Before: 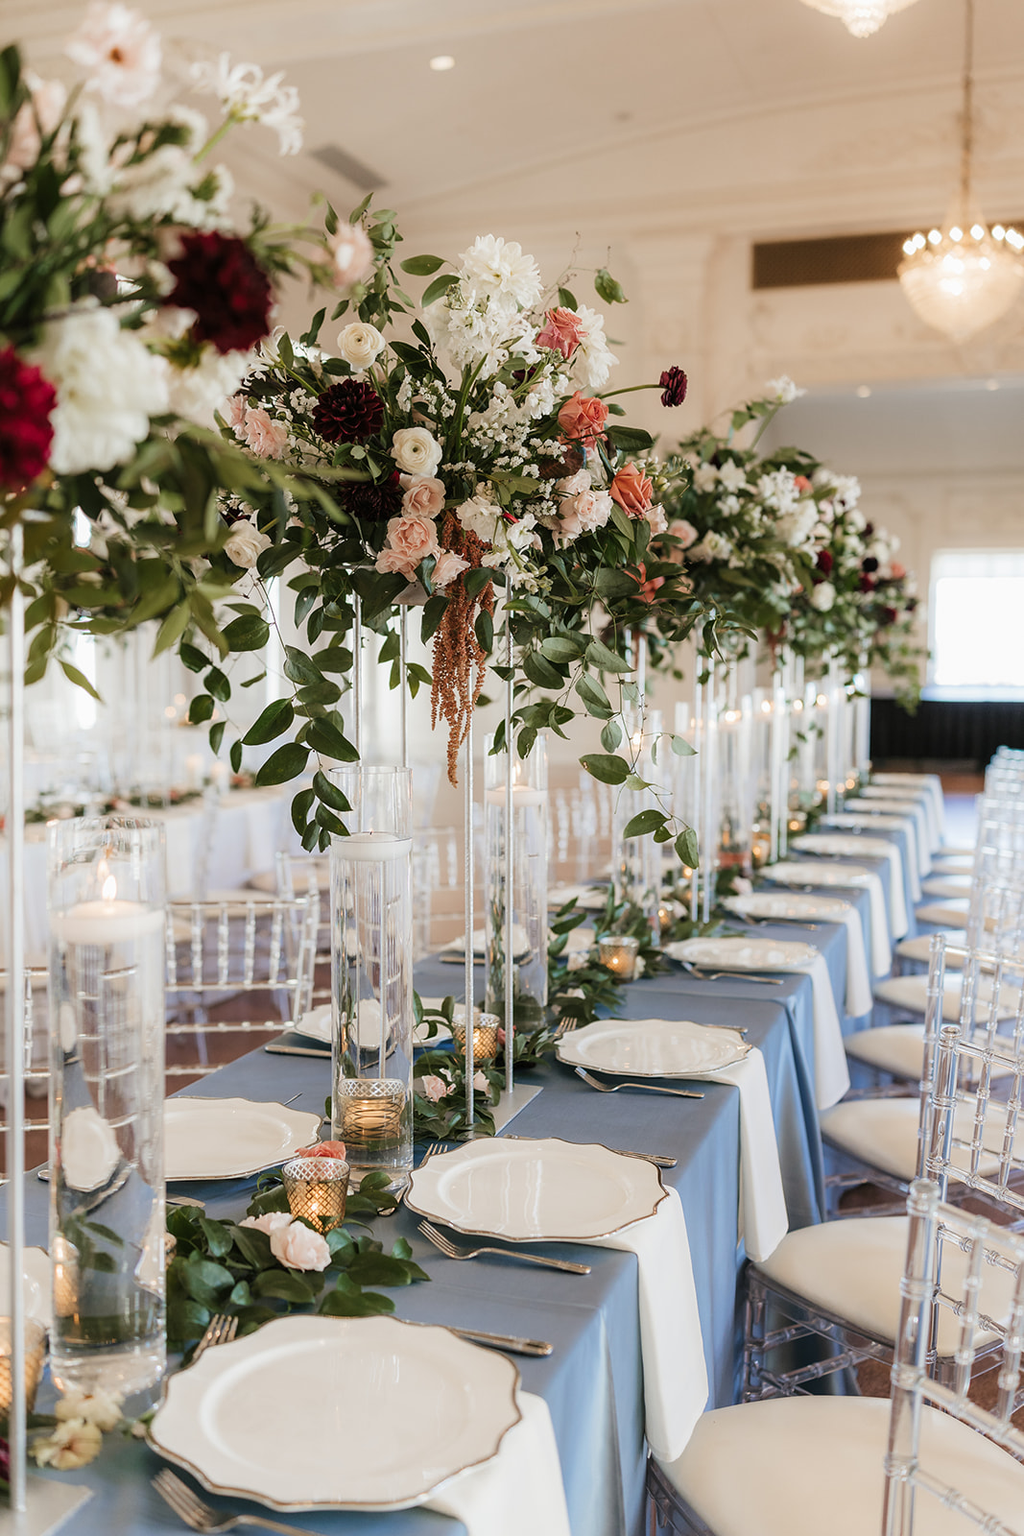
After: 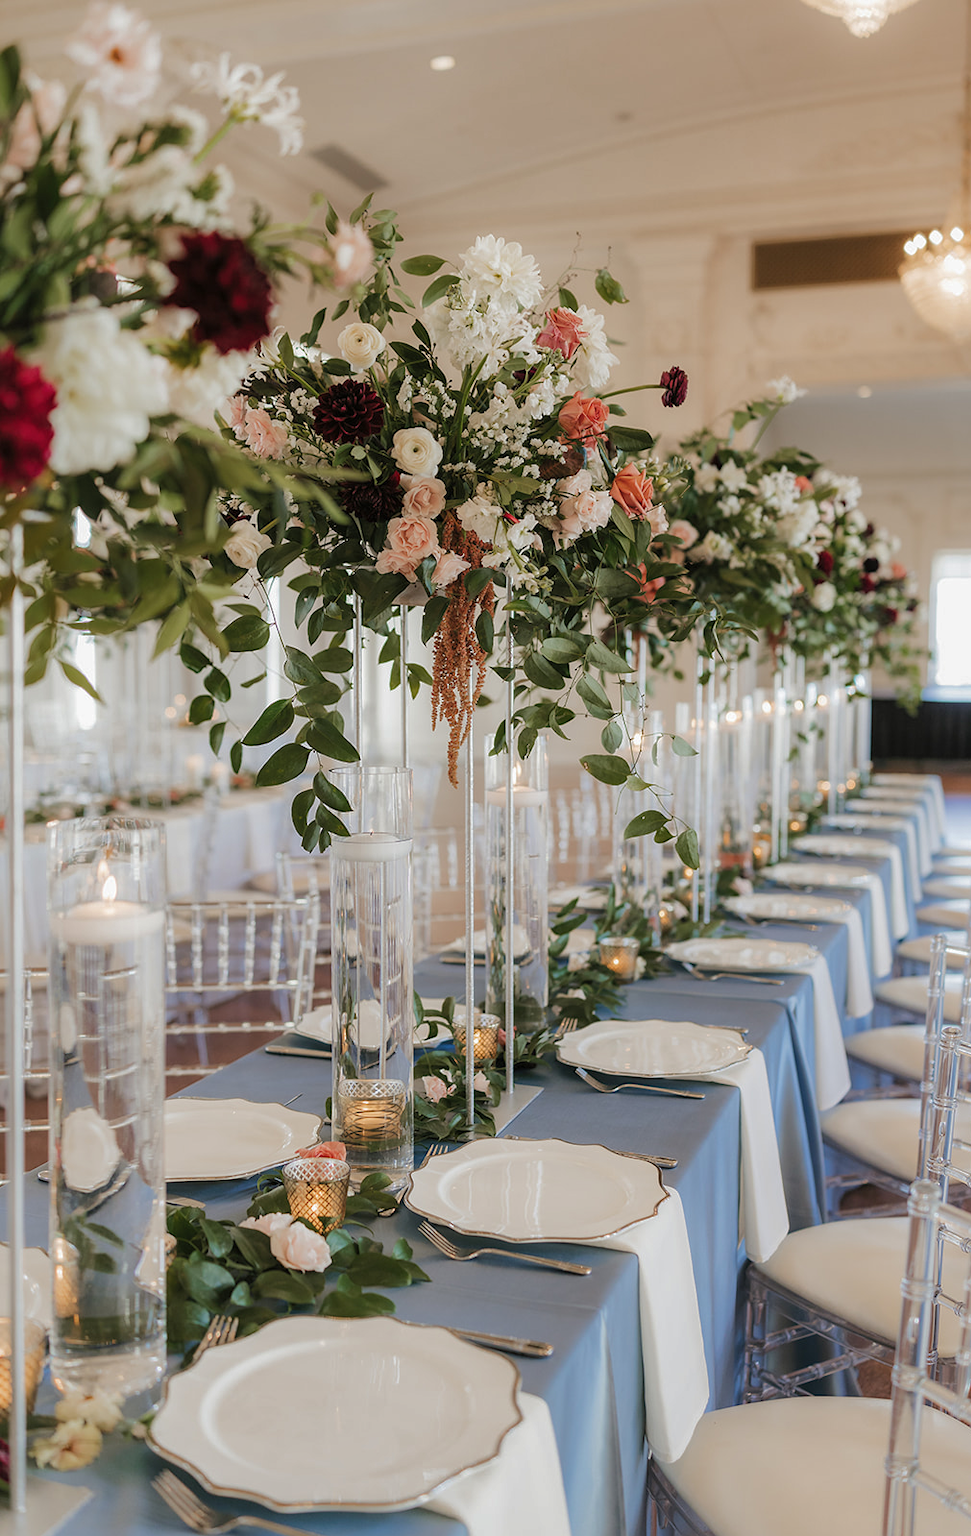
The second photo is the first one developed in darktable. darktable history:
shadows and highlights: shadows 40.24, highlights -59.72
crop and rotate: right 5.227%
